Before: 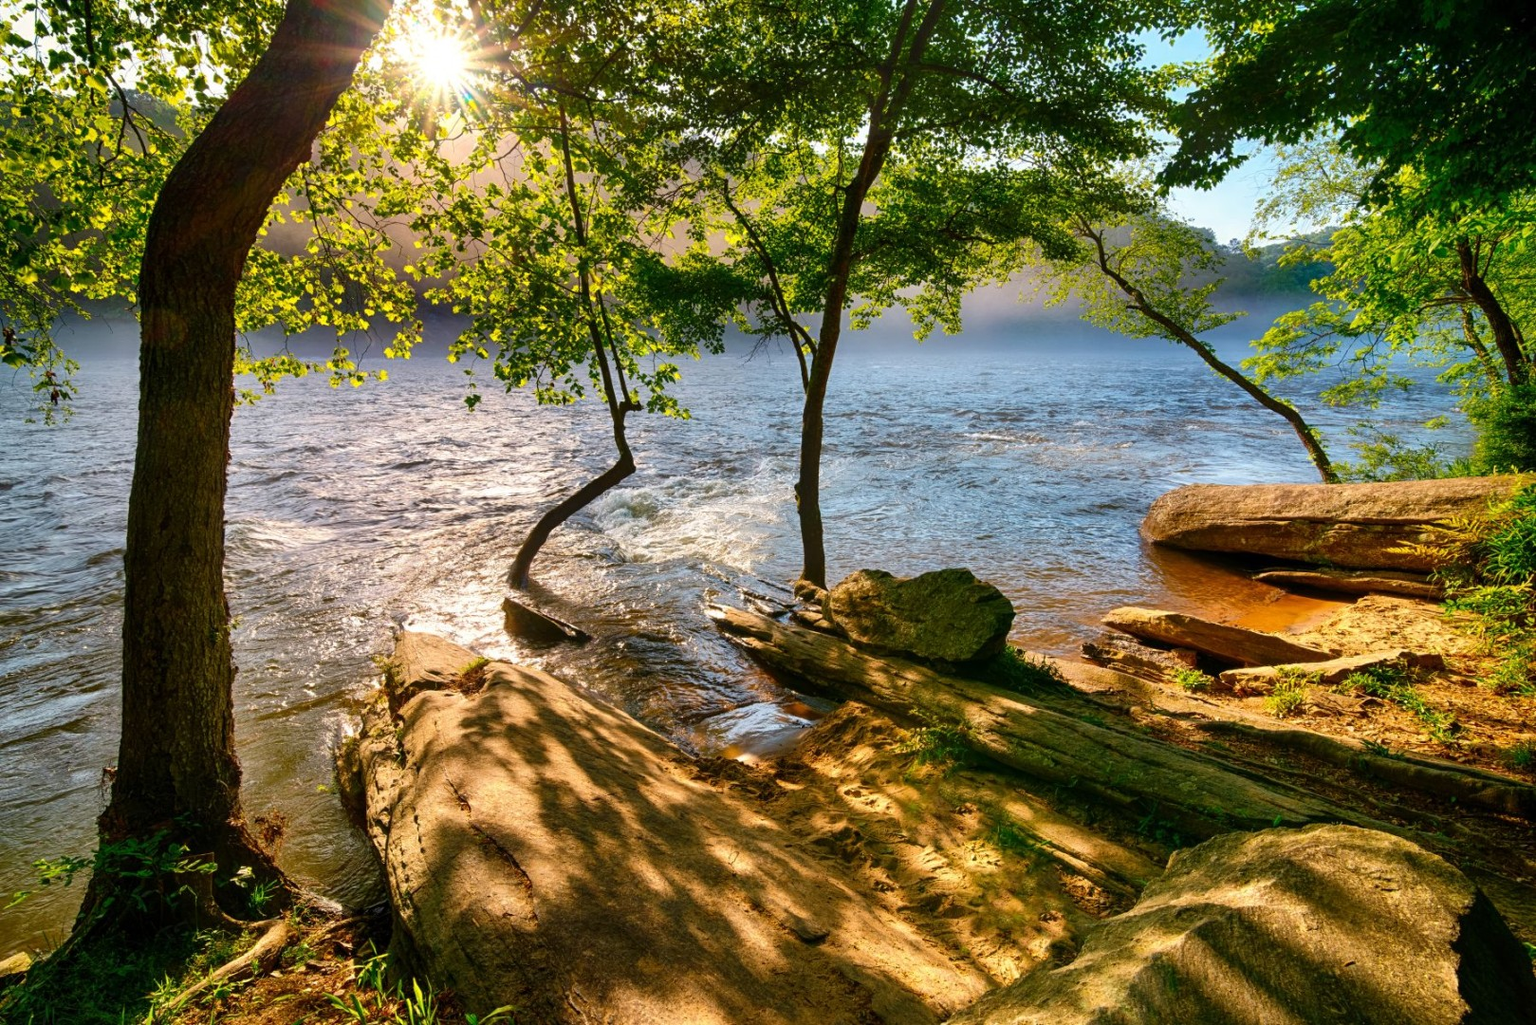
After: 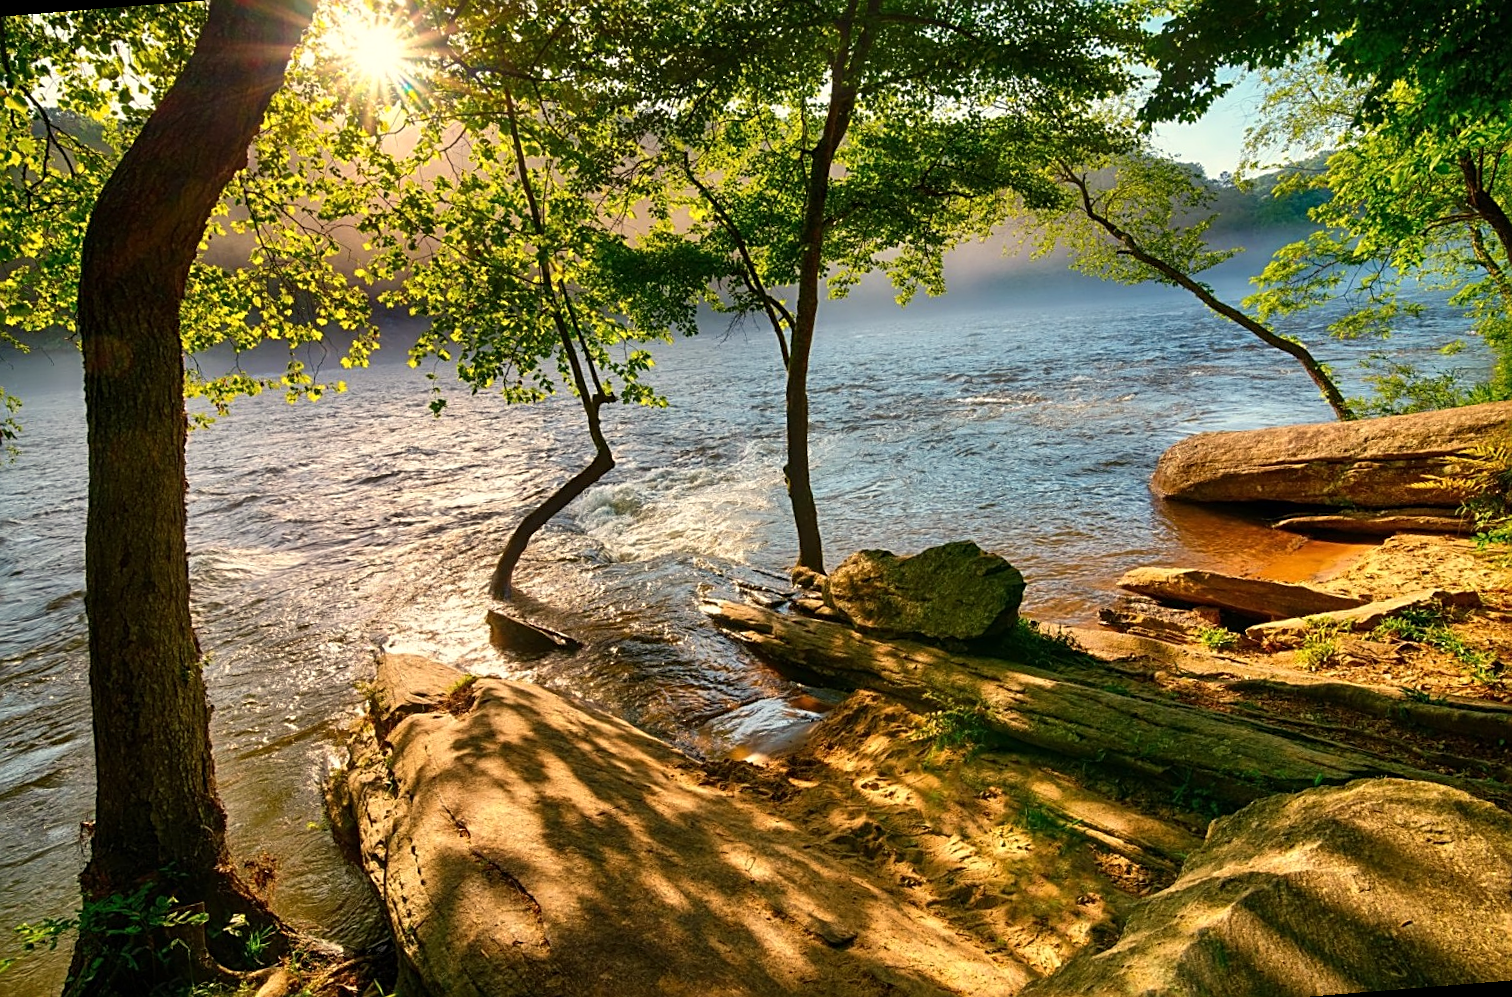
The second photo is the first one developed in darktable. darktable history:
sharpen: on, module defaults
white balance: red 1.029, blue 0.92
rotate and perspective: rotation -4.57°, crop left 0.054, crop right 0.944, crop top 0.087, crop bottom 0.914
